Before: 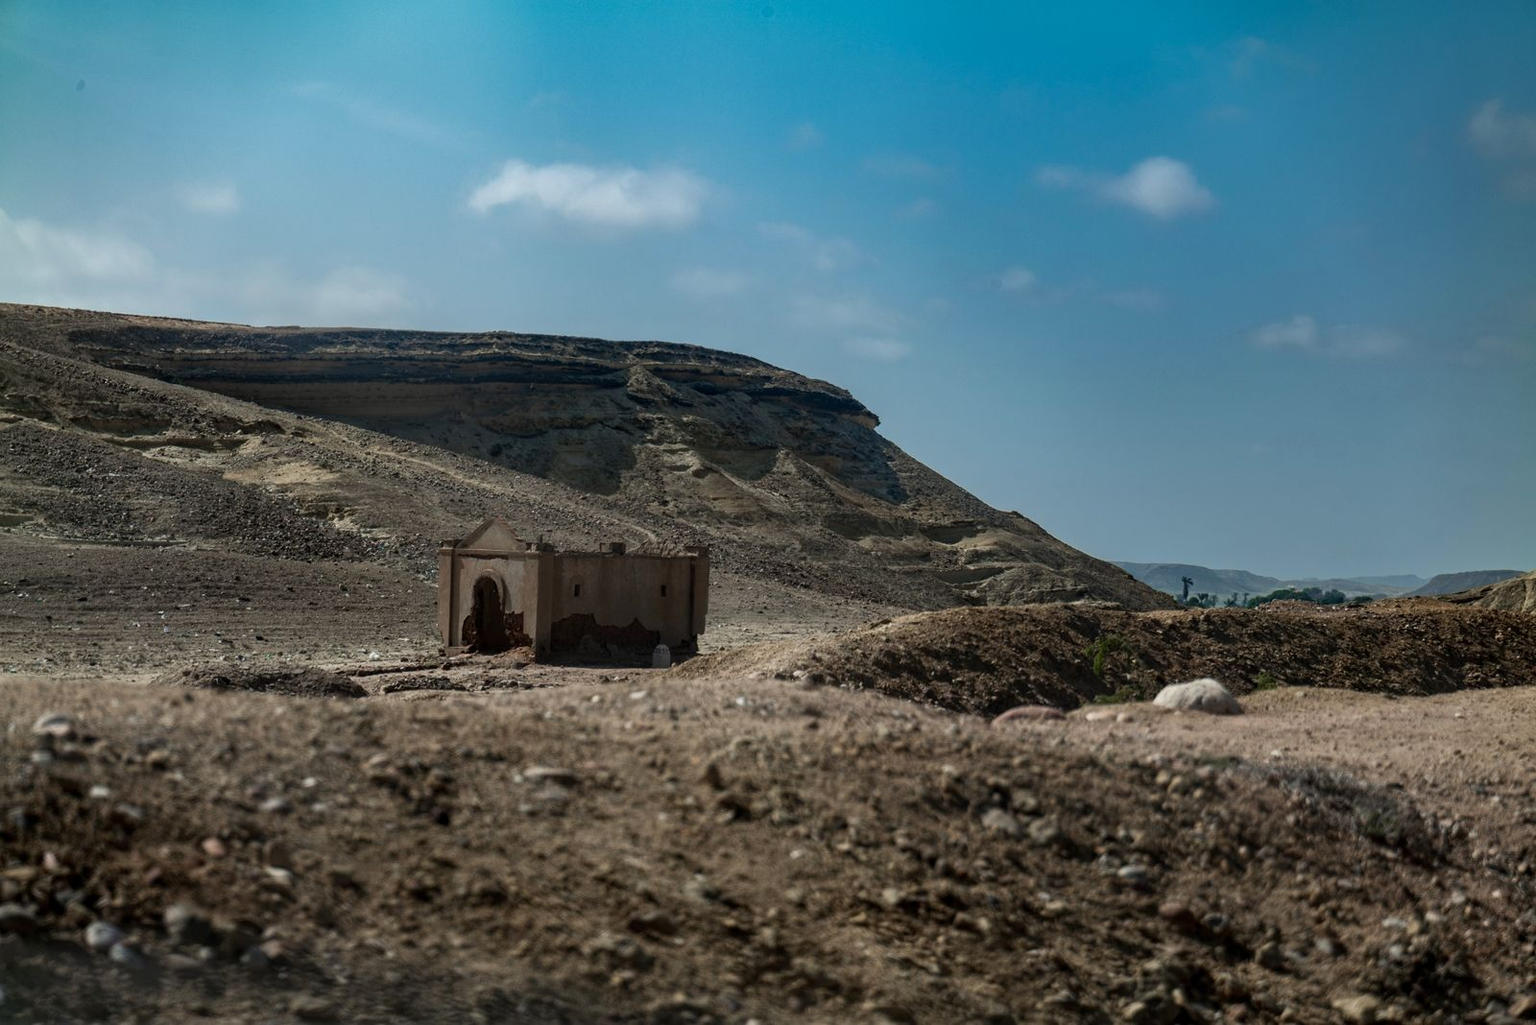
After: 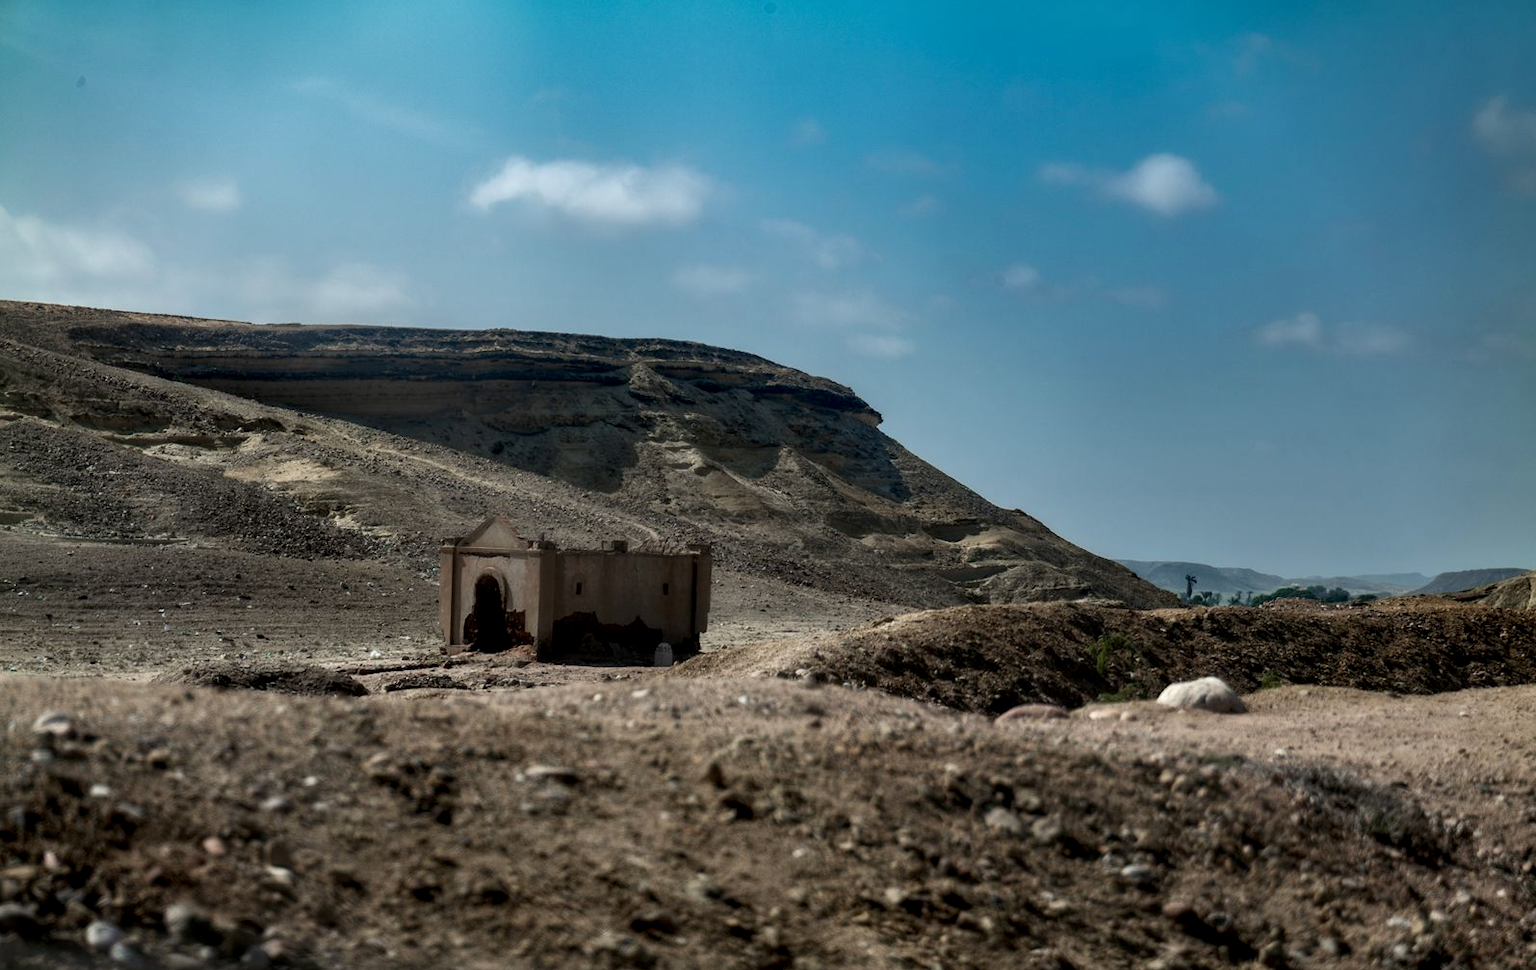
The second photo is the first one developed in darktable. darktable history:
contrast equalizer: octaves 7, y [[0.514, 0.573, 0.581, 0.508, 0.5, 0.5], [0.5 ×6], [0.5 ×6], [0 ×6], [0 ×6]]
crop: top 0.464%, right 0.257%, bottom 5.061%
